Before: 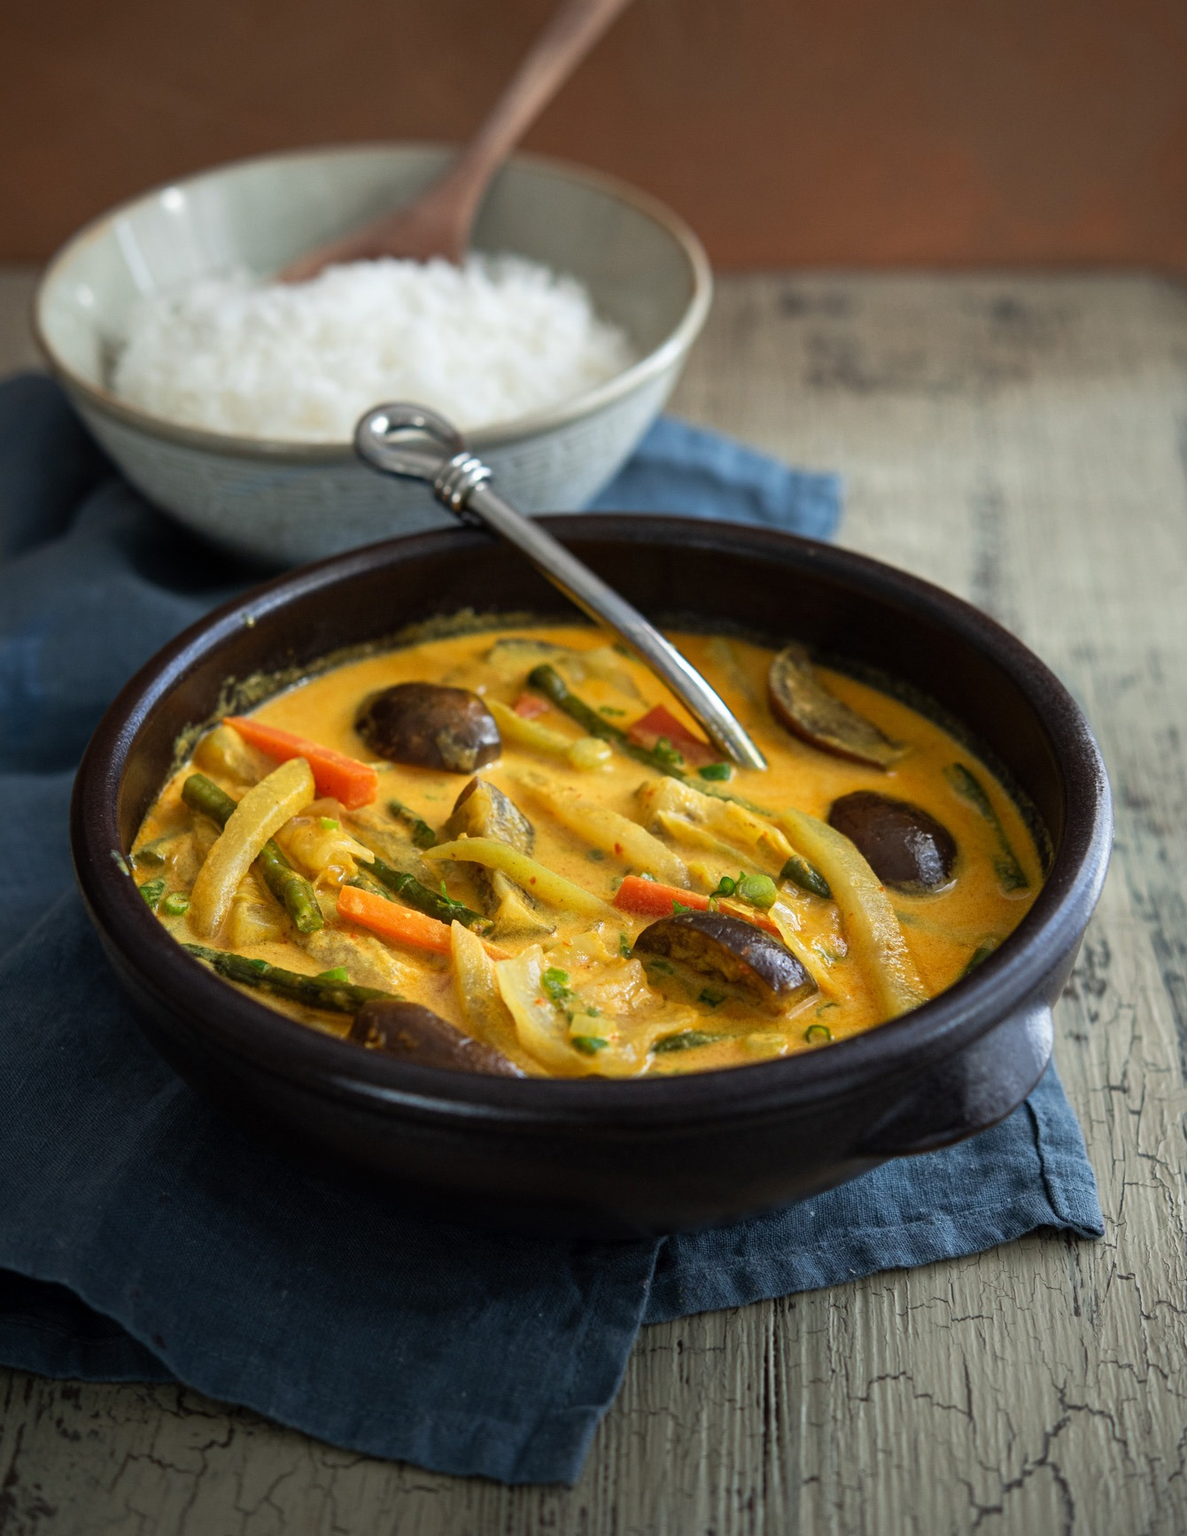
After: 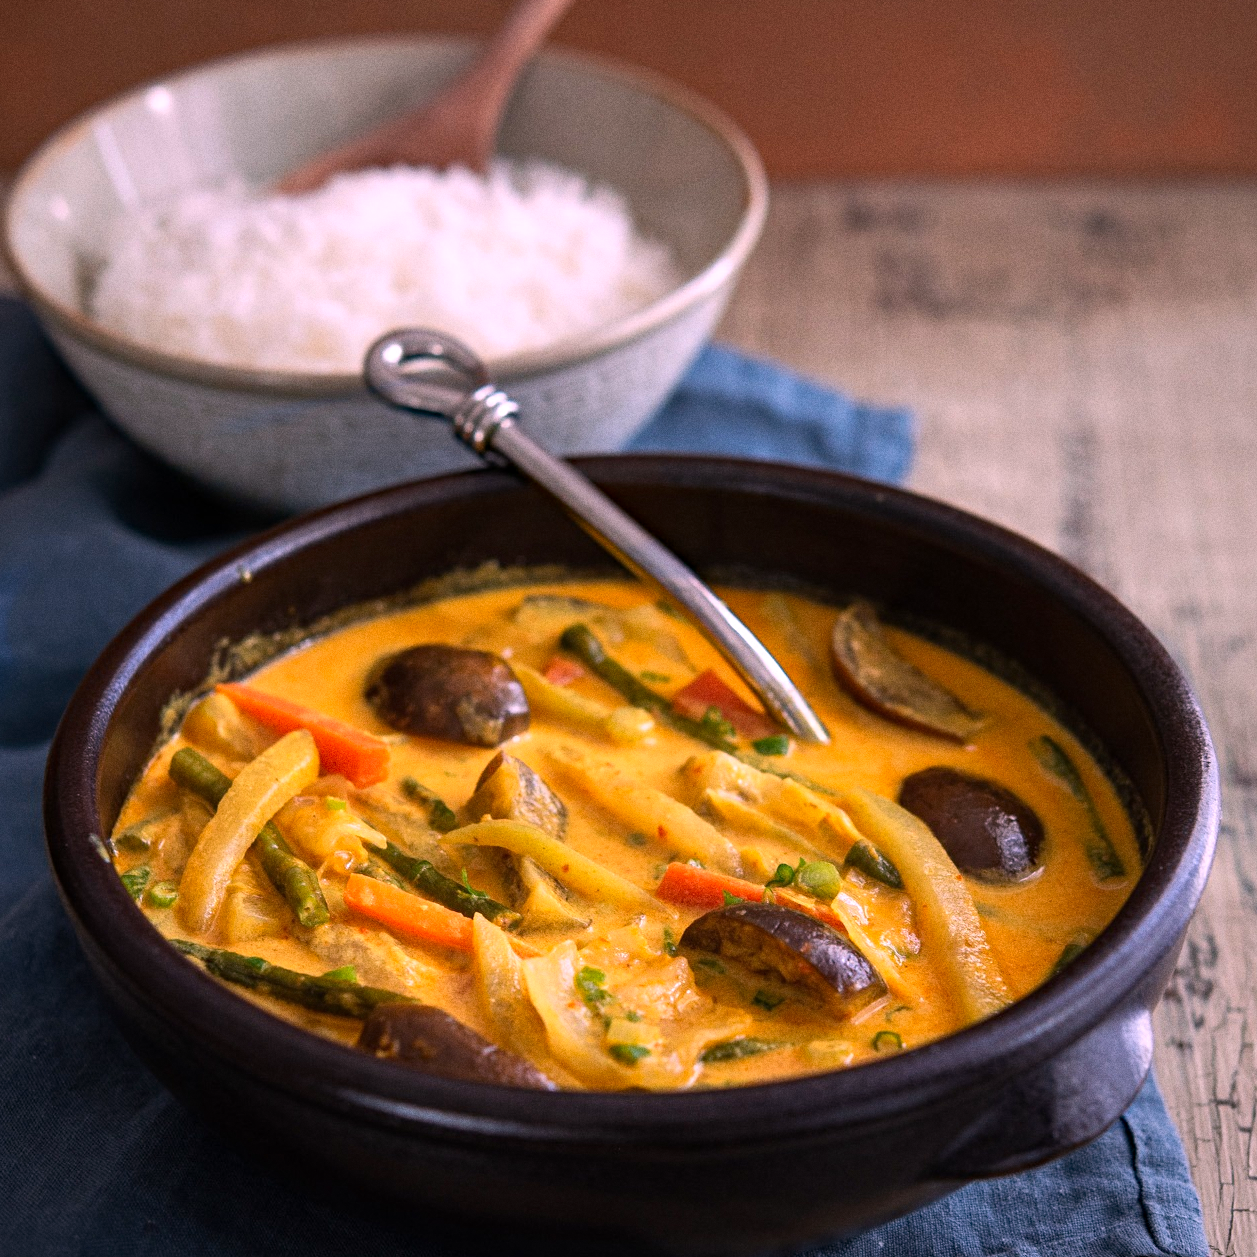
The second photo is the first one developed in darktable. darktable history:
grain: coarseness 0.47 ISO
crop: left 2.737%, top 7.287%, right 3.421%, bottom 20.179%
exposure: compensate highlight preservation false
white balance: red 1.188, blue 1.11
haze removal: compatibility mode true, adaptive false
